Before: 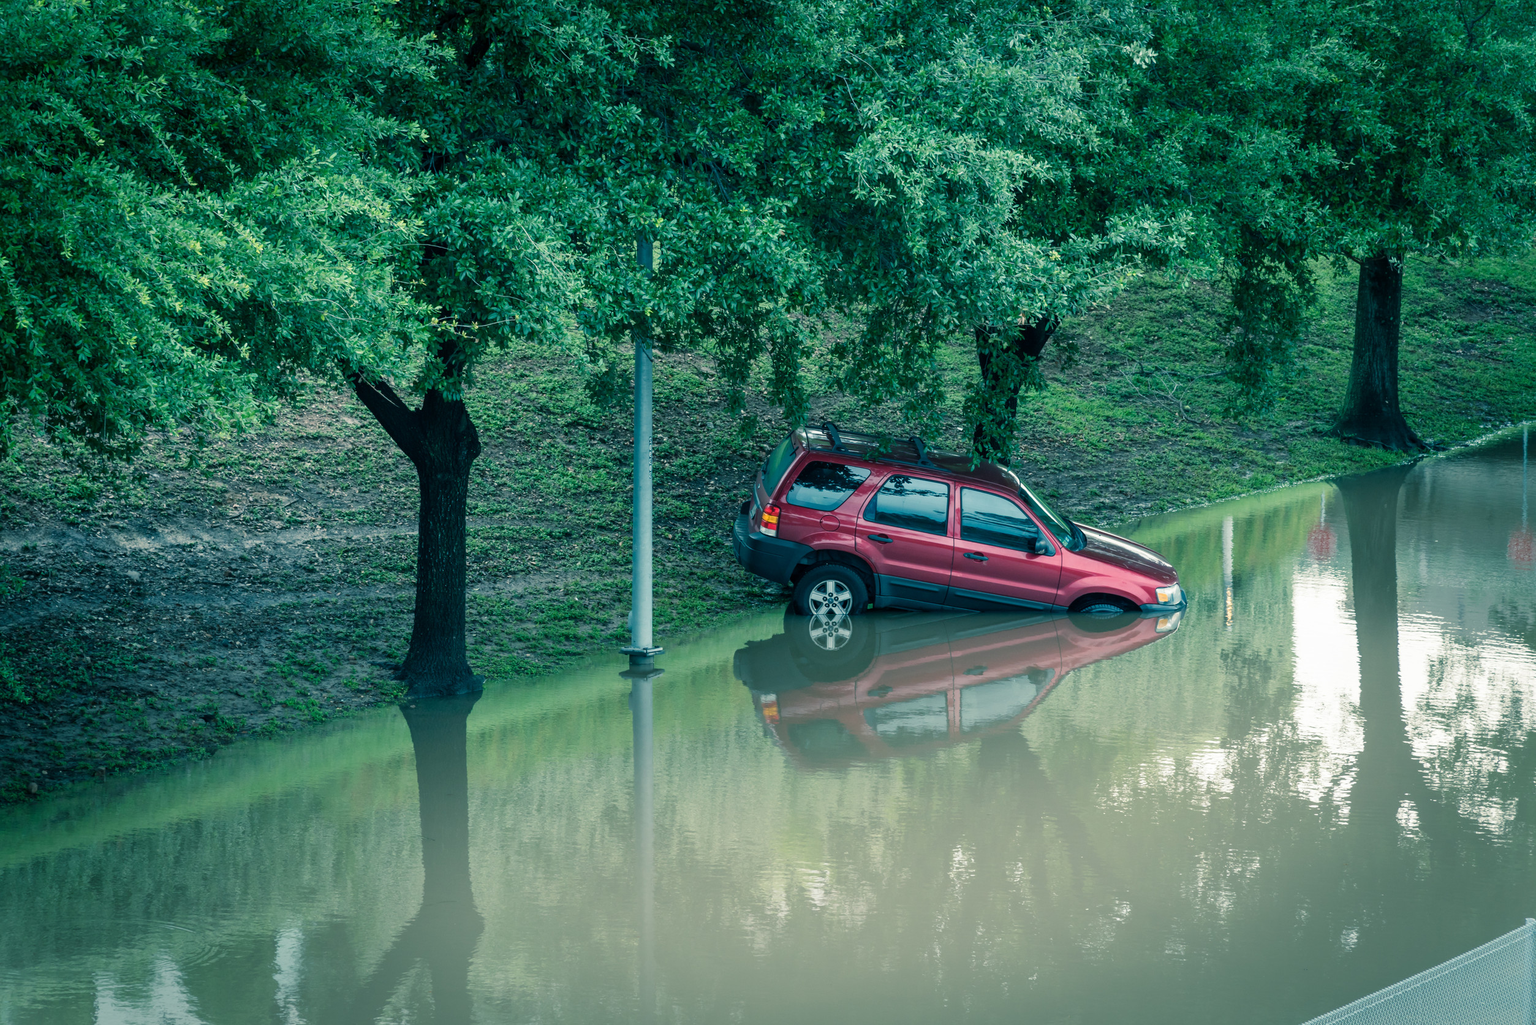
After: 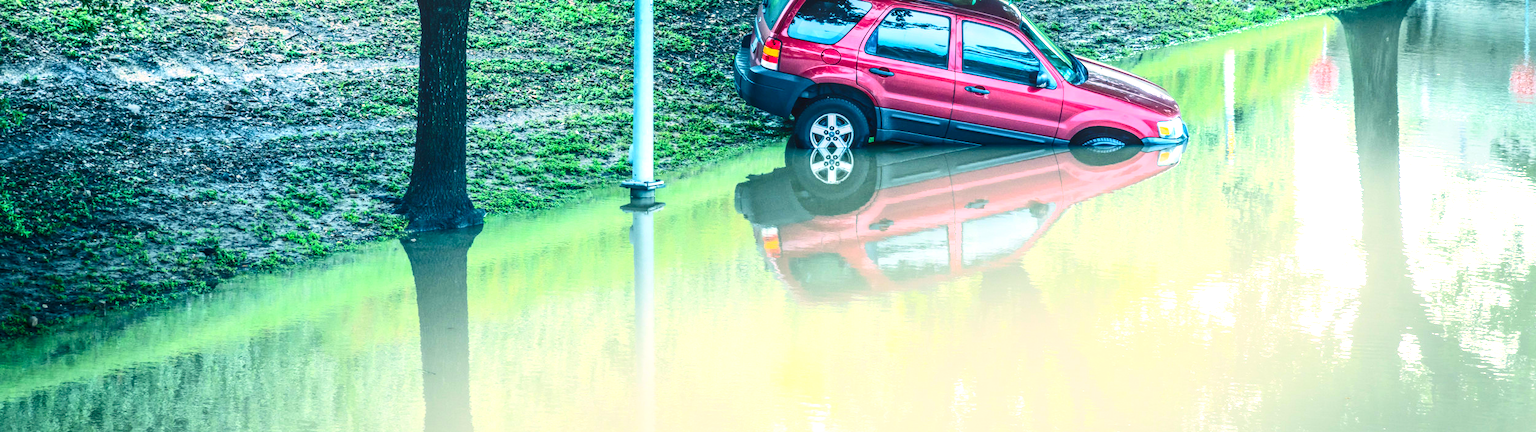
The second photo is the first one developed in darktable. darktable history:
exposure: exposure 1.25 EV, compensate exposure bias true, compensate highlight preservation false
contrast brightness saturation: contrast 0.4, brightness 0.1, saturation 0.21
color correction: highlights a* 2.72, highlights b* 22.8
crop: top 45.551%, bottom 12.262%
local contrast: highlights 0%, shadows 0%, detail 133%
color balance rgb: shadows lift › chroma 2%, shadows lift › hue 50°, power › hue 60°, highlights gain › chroma 1%, highlights gain › hue 60°, global offset › luminance 0.25%, global vibrance 30%
white balance: red 1.042, blue 1.17
